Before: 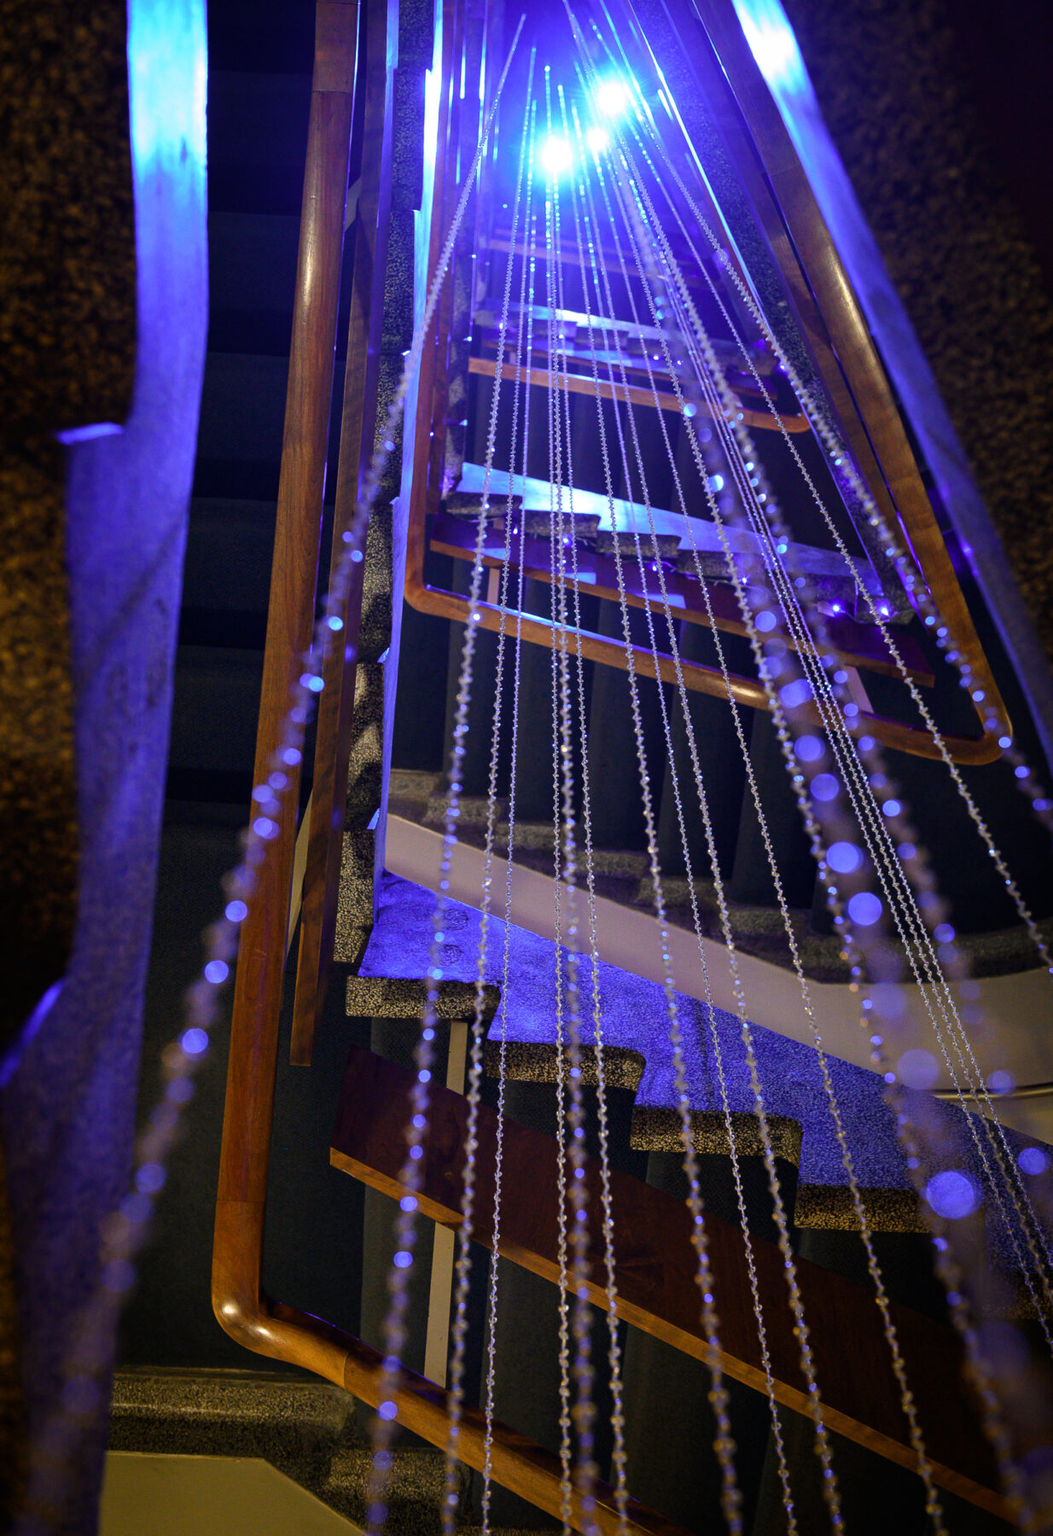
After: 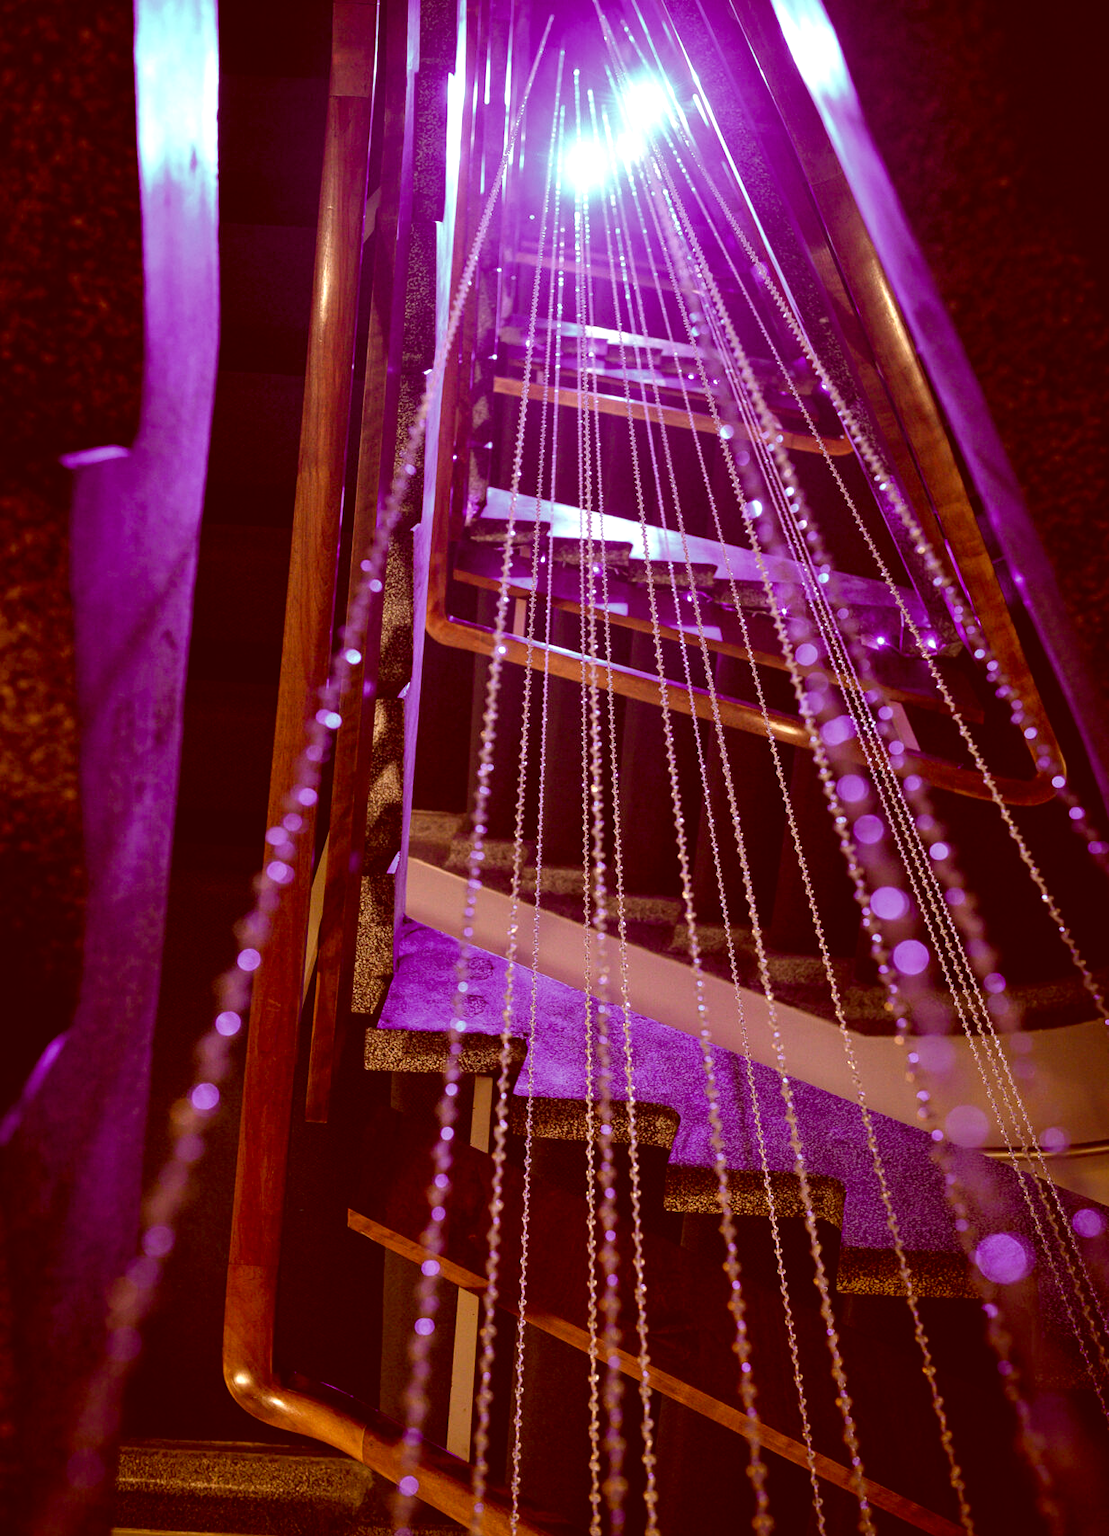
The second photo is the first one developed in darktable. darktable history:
exposure: black level correction 0.001, exposure 0.299 EV, compensate highlight preservation false
color calibration: illuminant same as pipeline (D50), adaptation none (bypass), x 0.333, y 0.334, temperature 5014.04 K, gamut compression 1.74
crop and rotate: top 0.009%, bottom 5.023%
color correction: highlights a* 9.11, highlights b* 8.95, shadows a* 39.49, shadows b* 39.93, saturation 0.811
